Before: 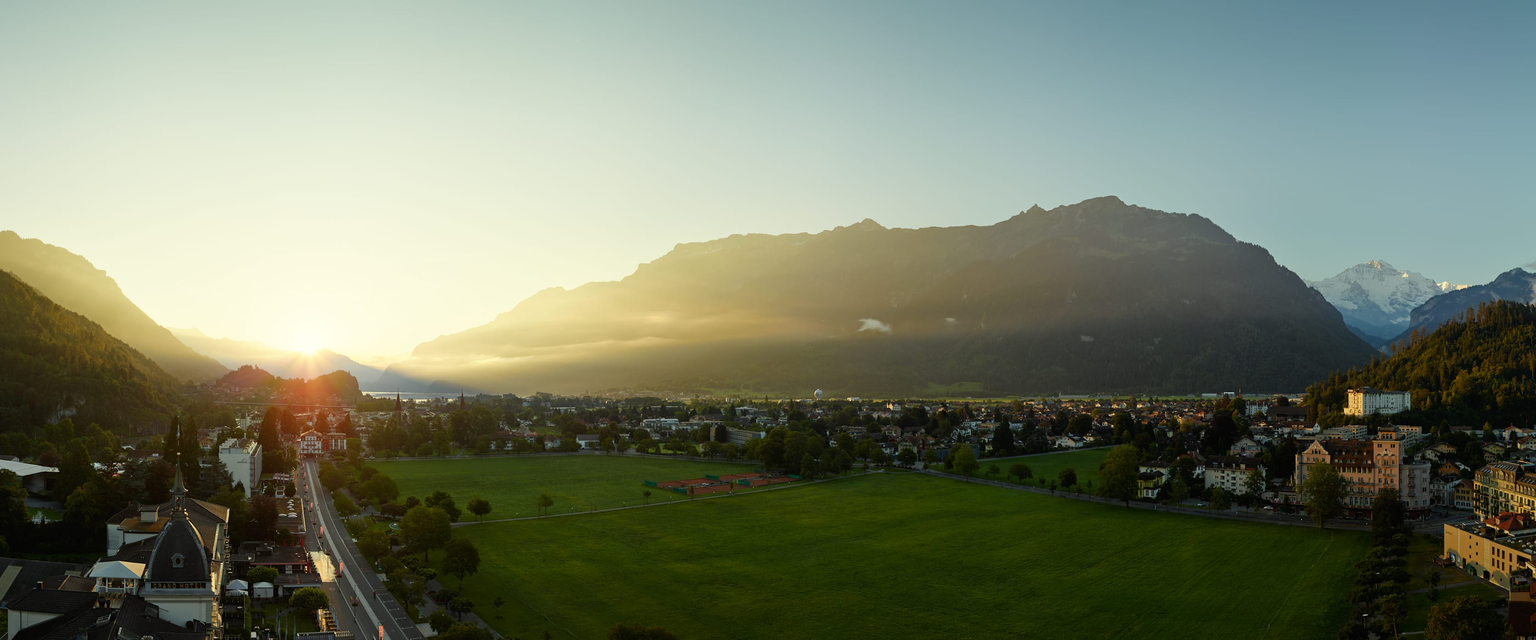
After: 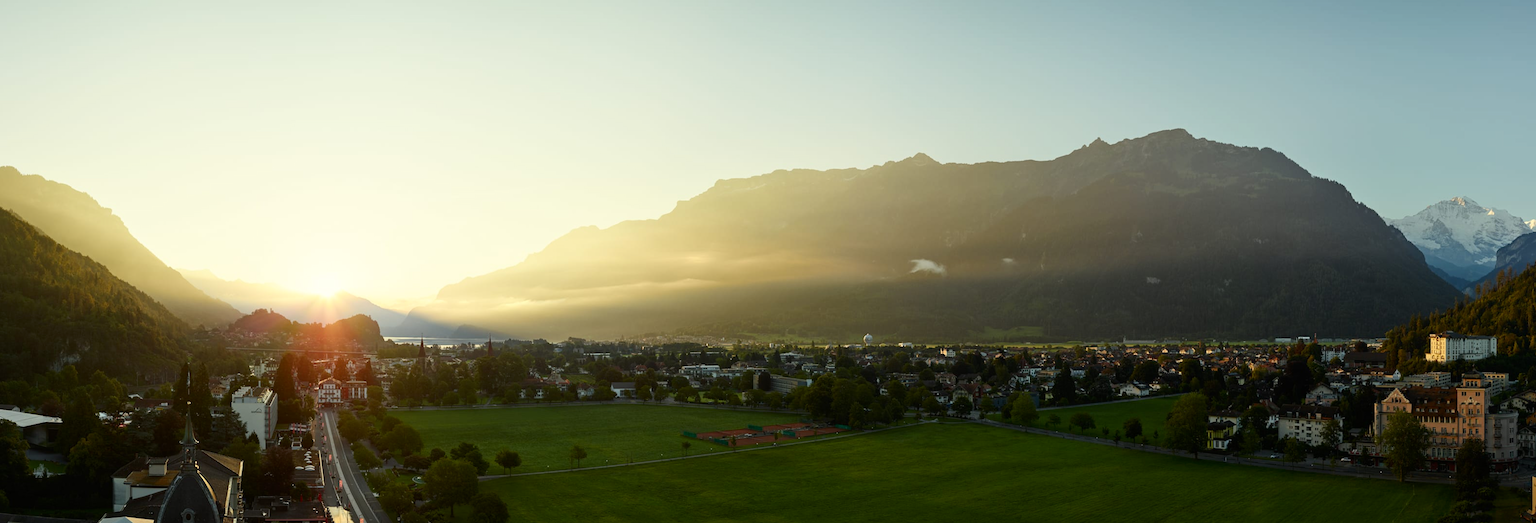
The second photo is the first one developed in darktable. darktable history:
crop and rotate: angle 0.03°, top 11.643%, right 5.651%, bottom 11.189%
contrast brightness saturation: contrast 0.14
